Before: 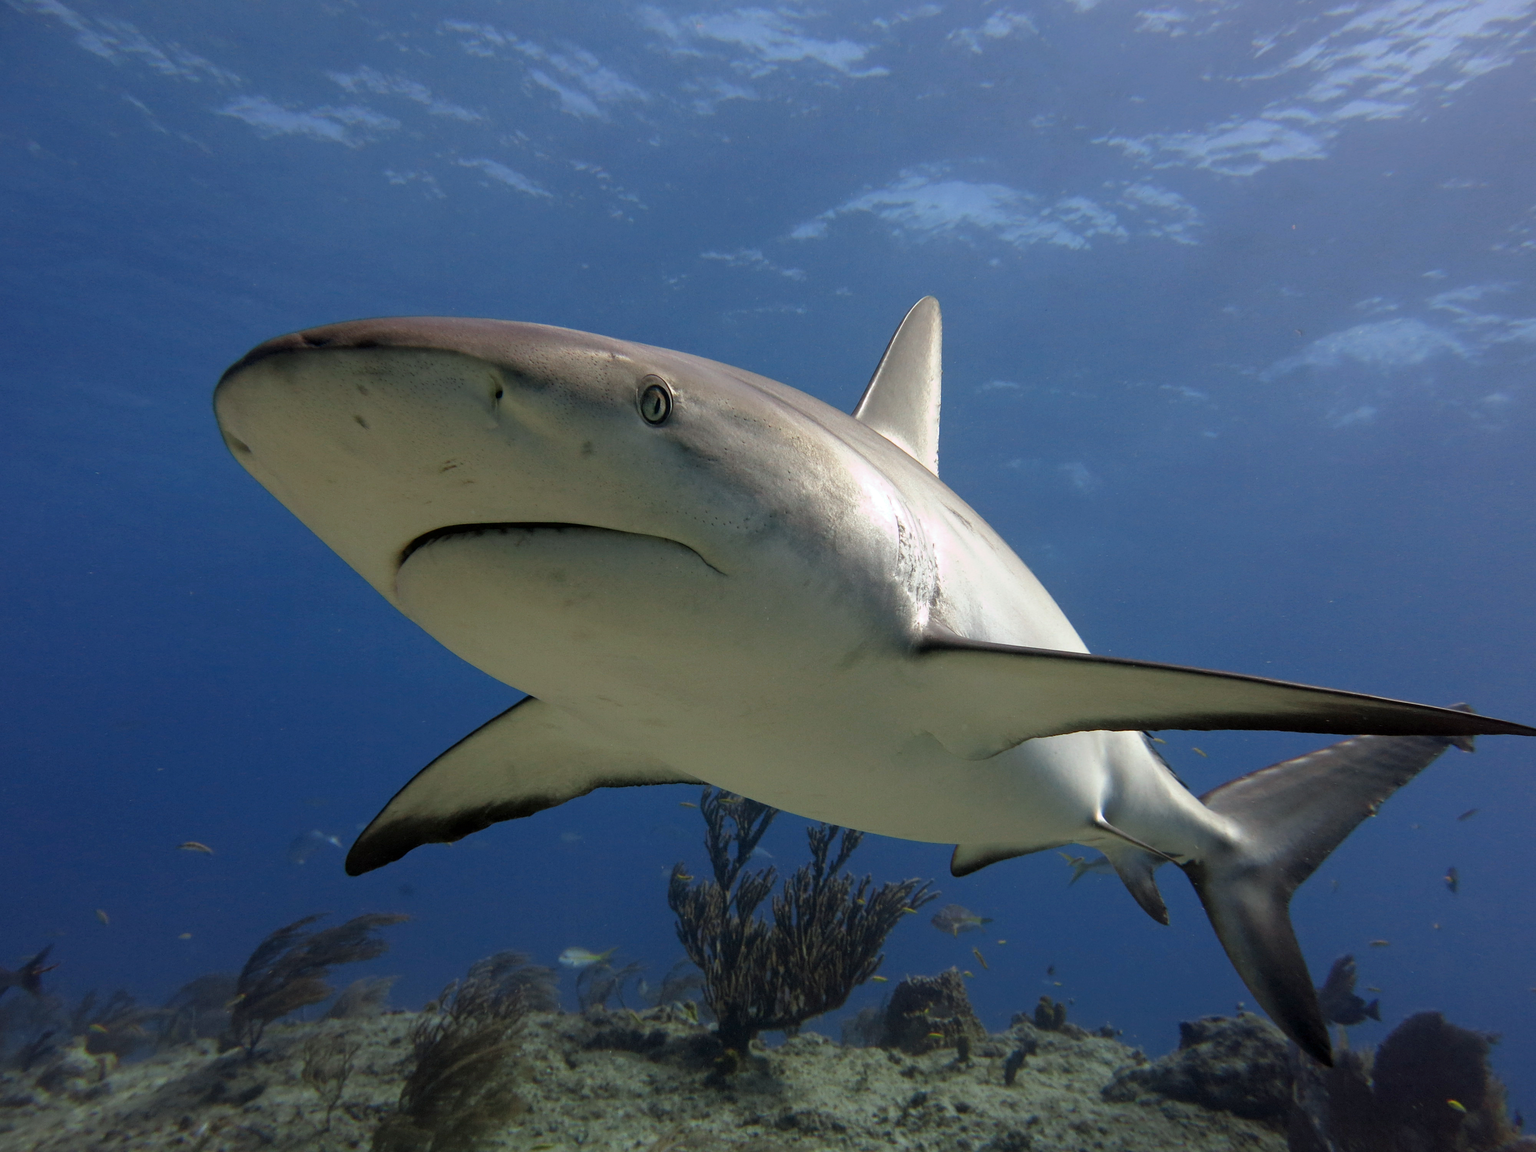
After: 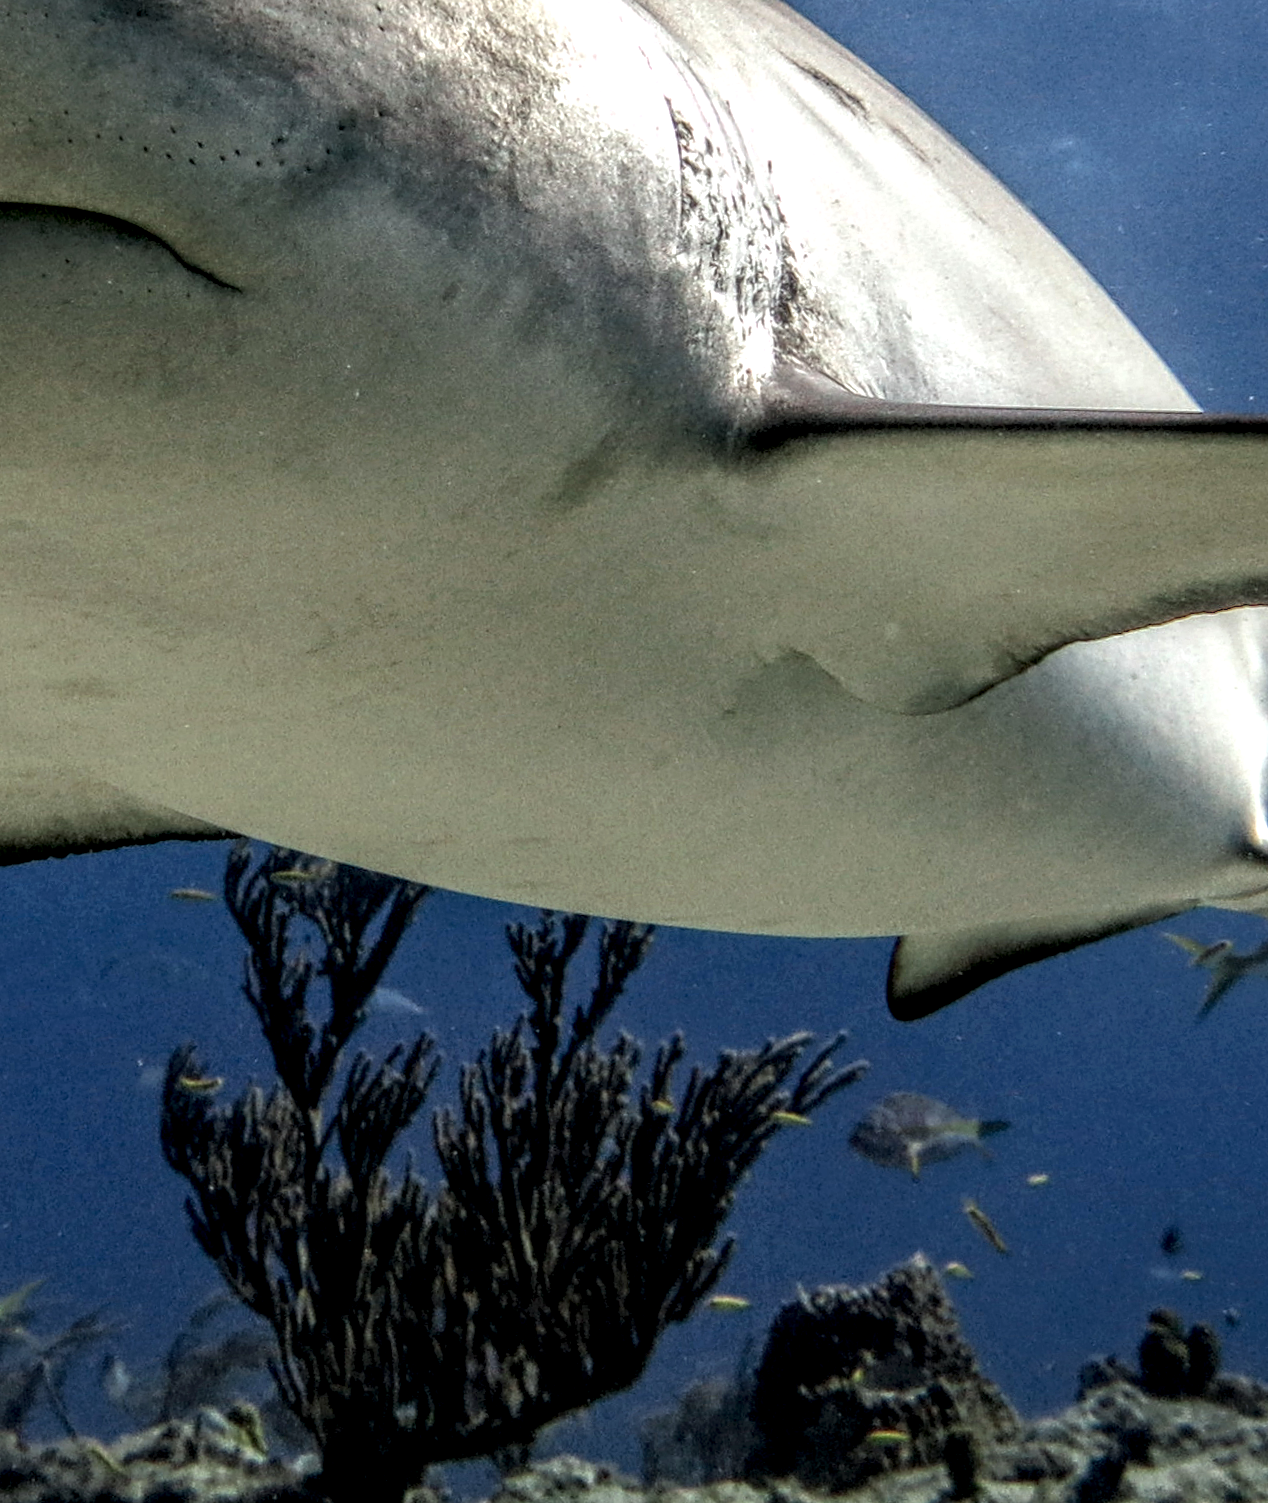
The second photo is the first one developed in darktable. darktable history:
rotate and perspective: rotation -5°, crop left 0.05, crop right 0.952, crop top 0.11, crop bottom 0.89
crop: left 40.878%, top 39.176%, right 25.993%, bottom 3.081%
local contrast: highlights 0%, shadows 0%, detail 300%, midtone range 0.3
